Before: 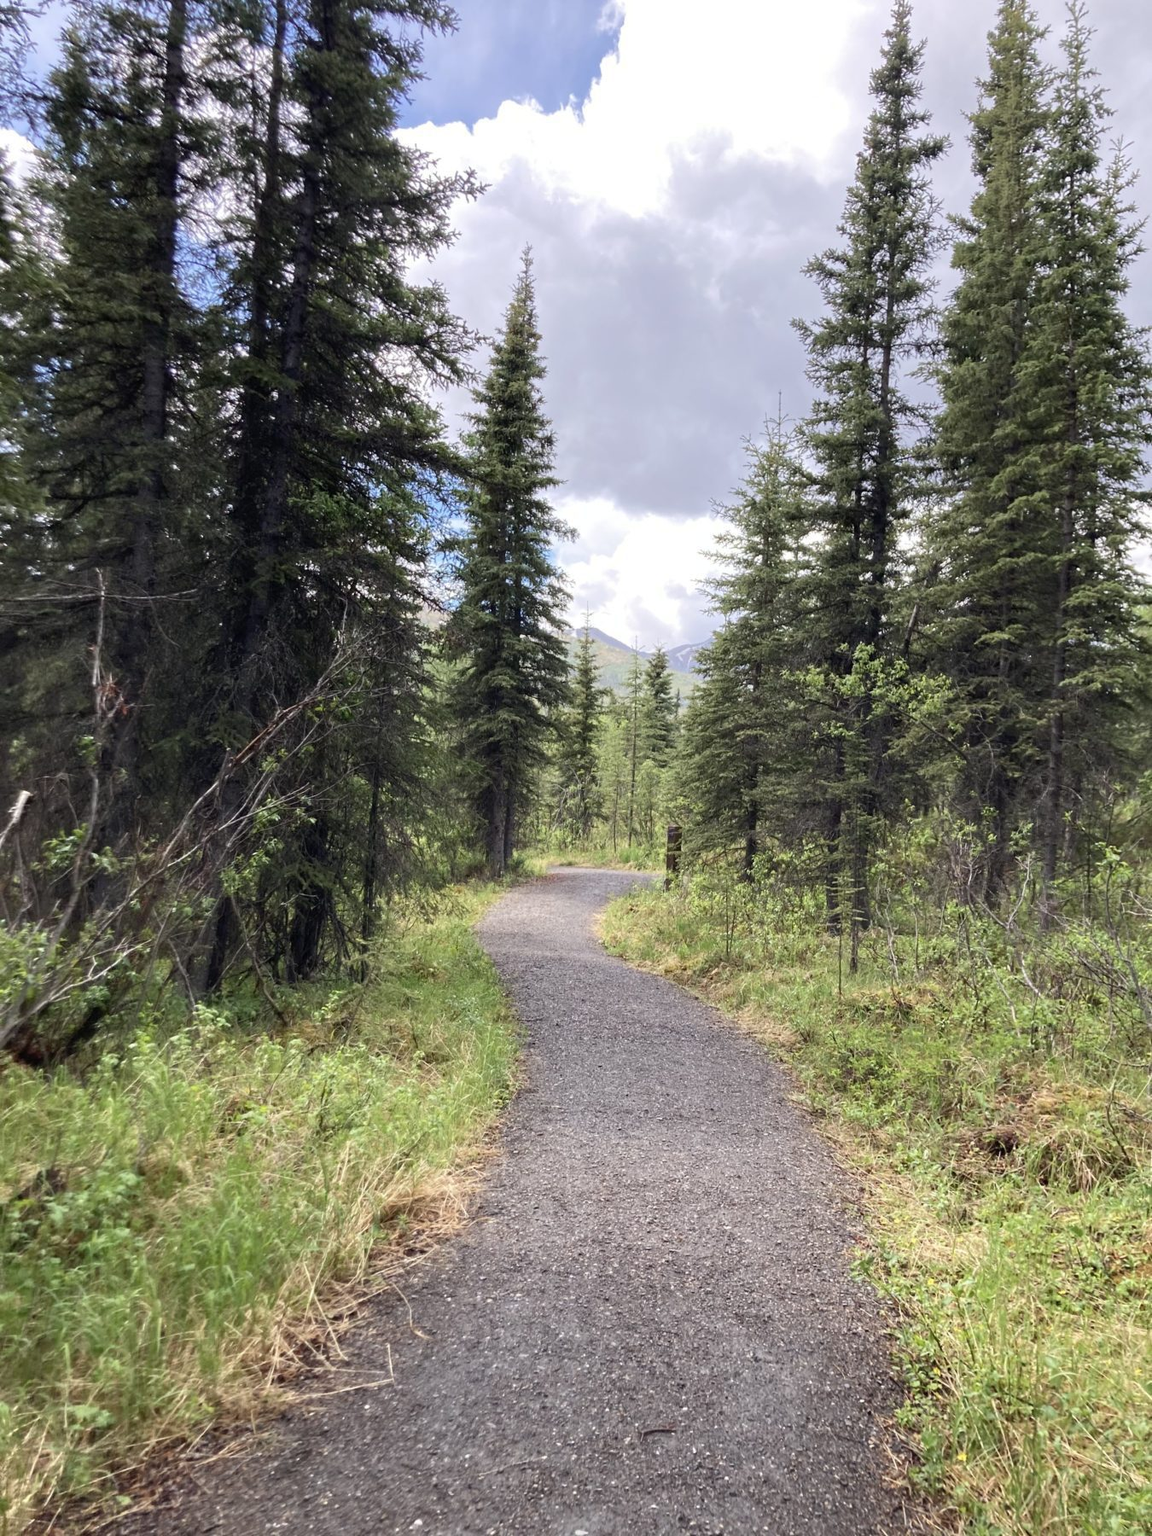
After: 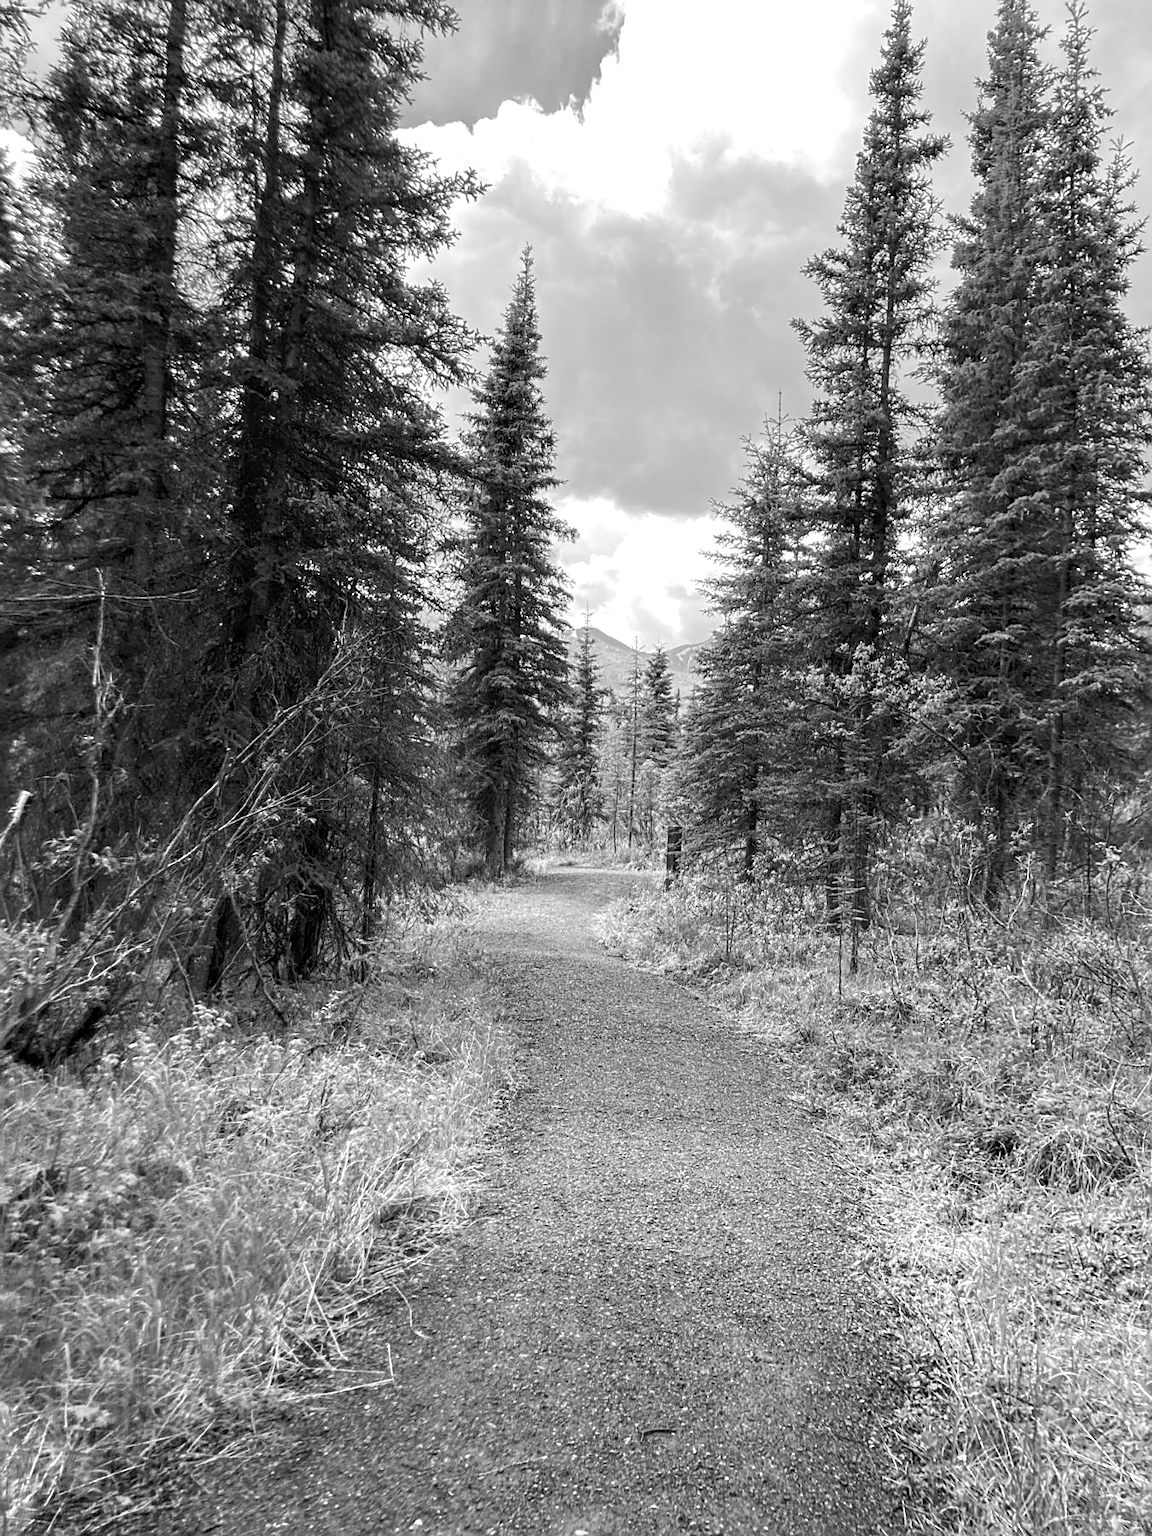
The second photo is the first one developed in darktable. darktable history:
sharpen: on, module defaults
local contrast: on, module defaults
exposure: exposure 0.081 EV, compensate highlight preservation false
monochrome: on, module defaults
